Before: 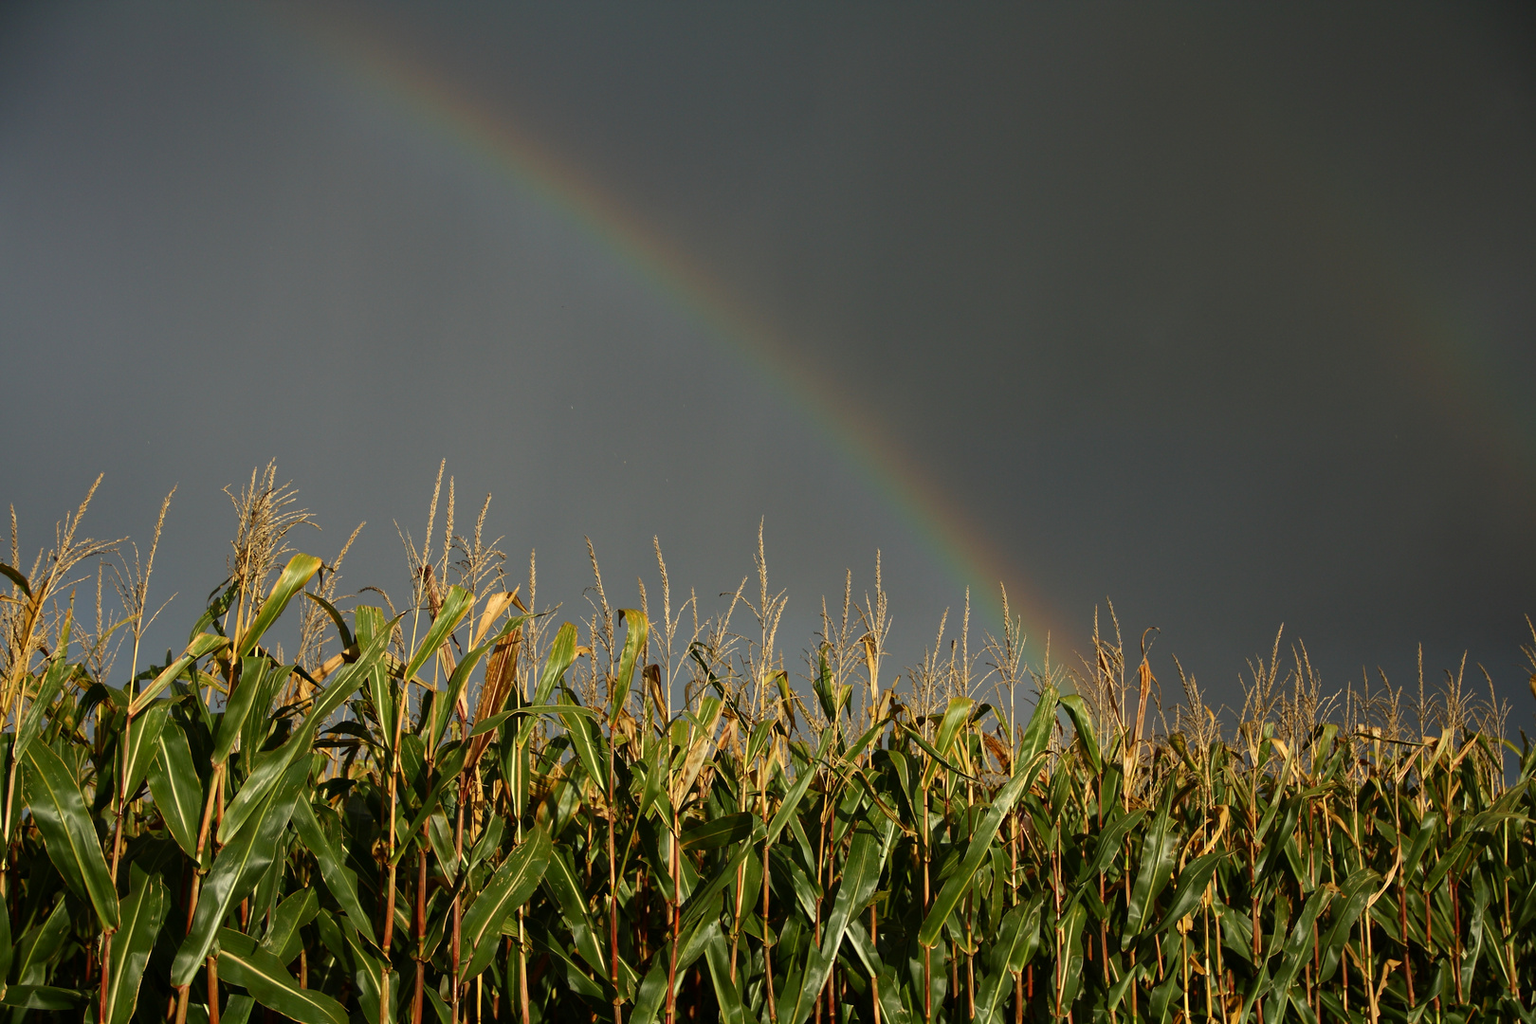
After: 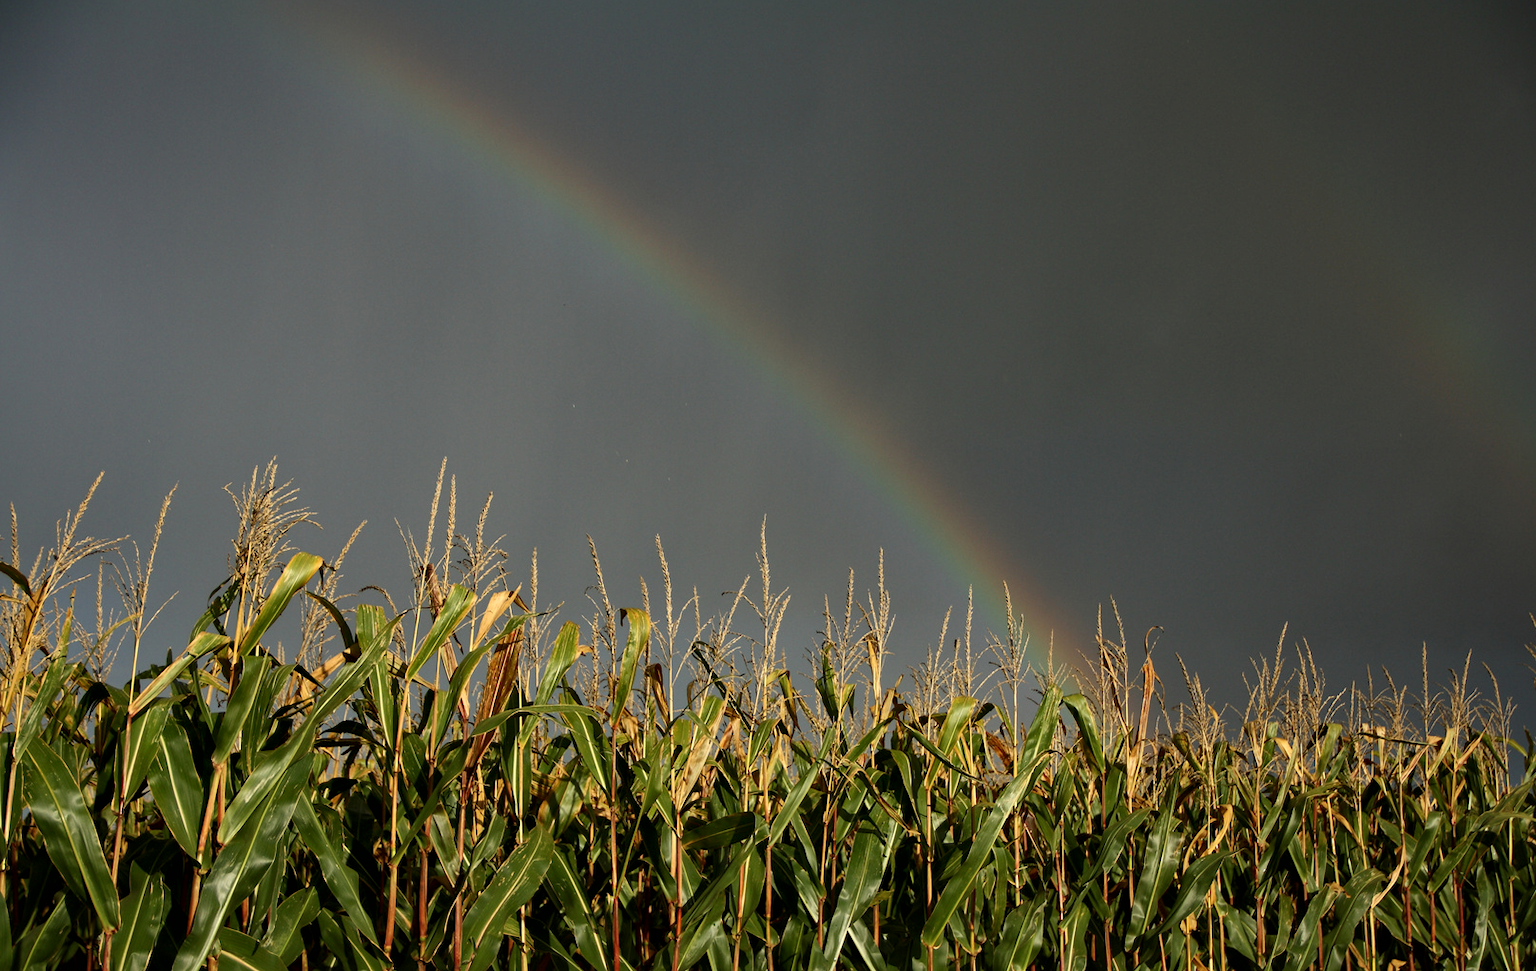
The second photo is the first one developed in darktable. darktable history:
crop: top 0.33%, right 0.256%, bottom 5.068%
local contrast: mode bilateral grid, contrast 20, coarseness 49, detail 140%, midtone range 0.2
color calibration: illuminant same as pipeline (D50), adaptation none (bypass), x 0.333, y 0.335, temperature 5023.41 K
